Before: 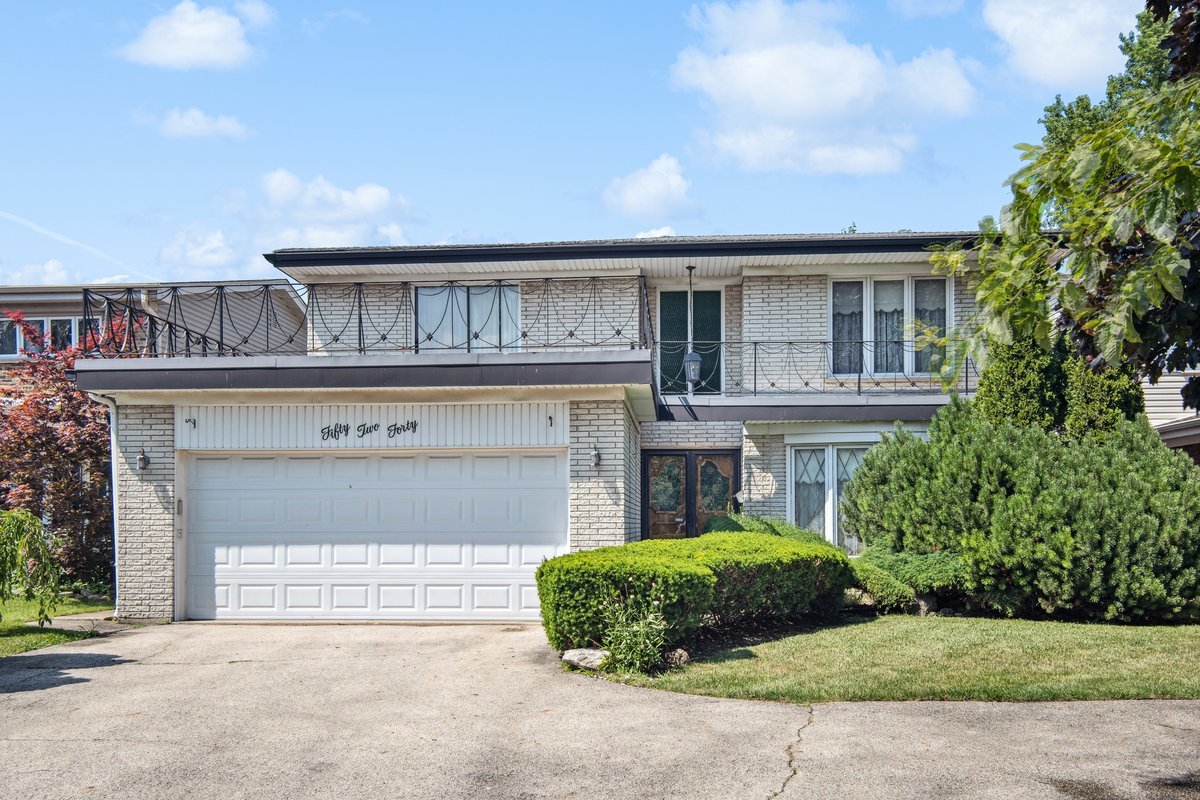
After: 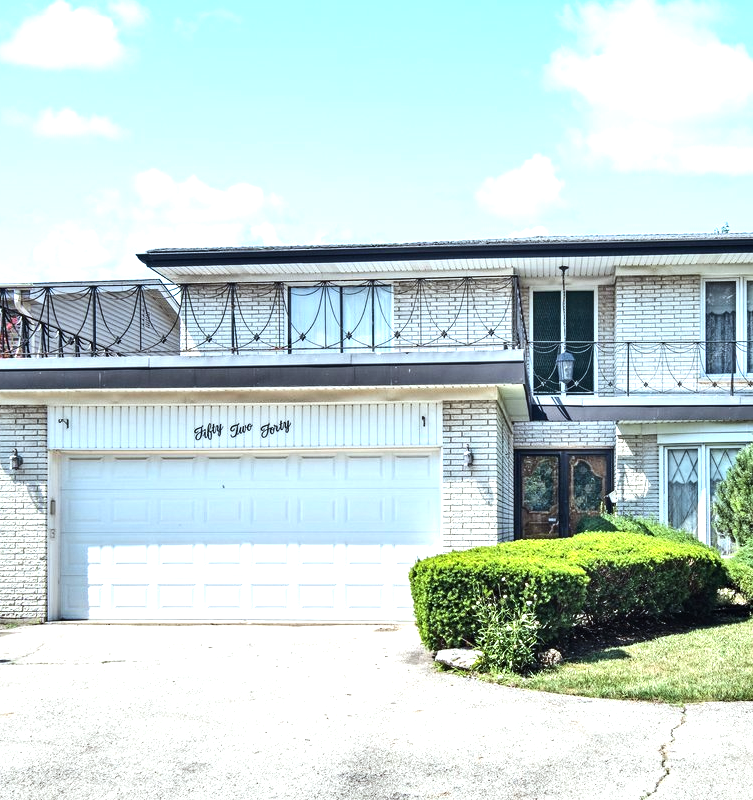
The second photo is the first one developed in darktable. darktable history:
exposure: exposure 0.3 EV, compensate highlight preservation false
tone equalizer: -8 EV -0.75 EV, -7 EV -0.7 EV, -6 EV -0.6 EV, -5 EV -0.4 EV, -3 EV 0.4 EV, -2 EV 0.6 EV, -1 EV 0.7 EV, +0 EV 0.75 EV, edges refinement/feathering 500, mask exposure compensation -1.57 EV, preserve details no
color calibration: illuminant Planckian (black body), adaptation linear Bradford (ICC v4), x 0.364, y 0.367, temperature 4417.56 K, saturation algorithm version 1 (2020)
crop: left 10.644%, right 26.528%
